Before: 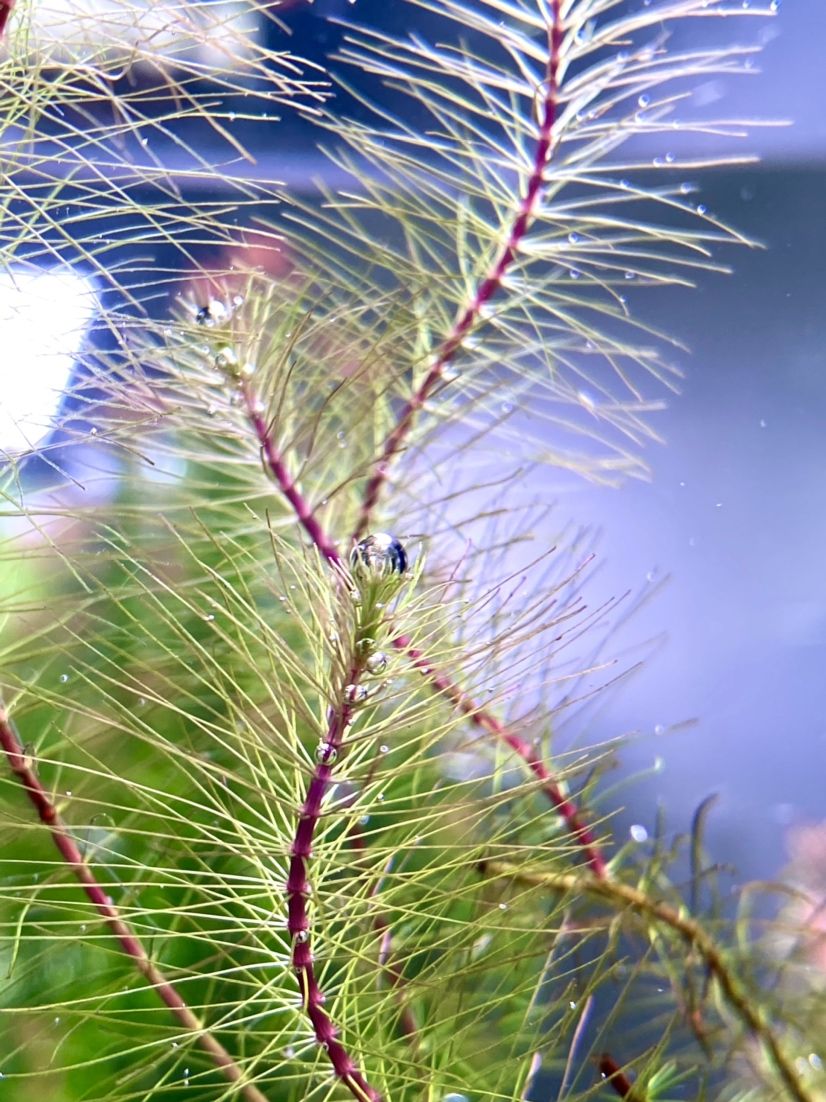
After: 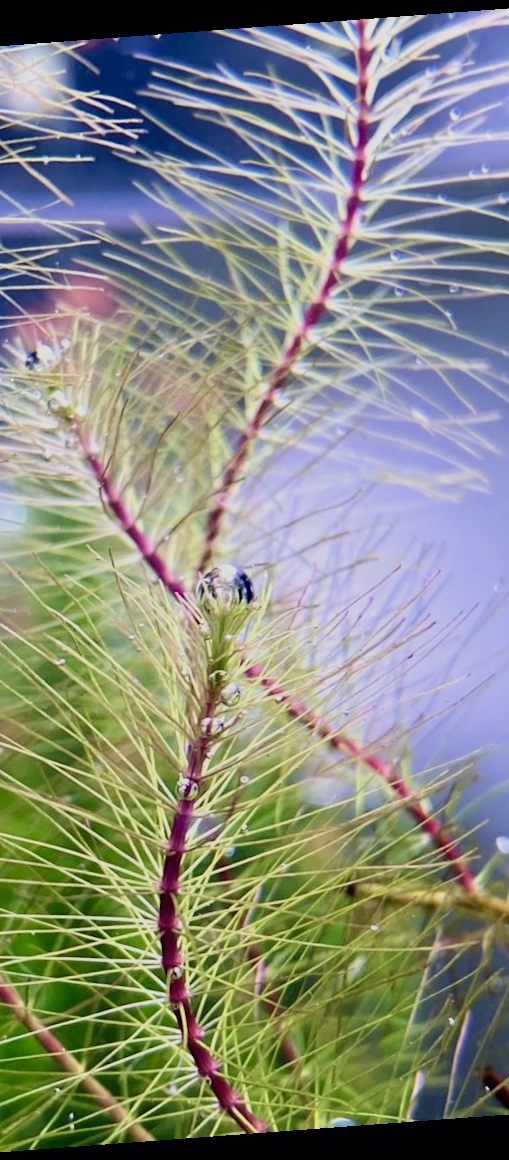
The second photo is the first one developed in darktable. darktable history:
crop: left 21.496%, right 22.254%
shadows and highlights: shadows 0, highlights 40
filmic rgb: black relative exposure -7.82 EV, white relative exposure 4.29 EV, hardness 3.86, color science v6 (2022)
rotate and perspective: rotation -4.25°, automatic cropping off
